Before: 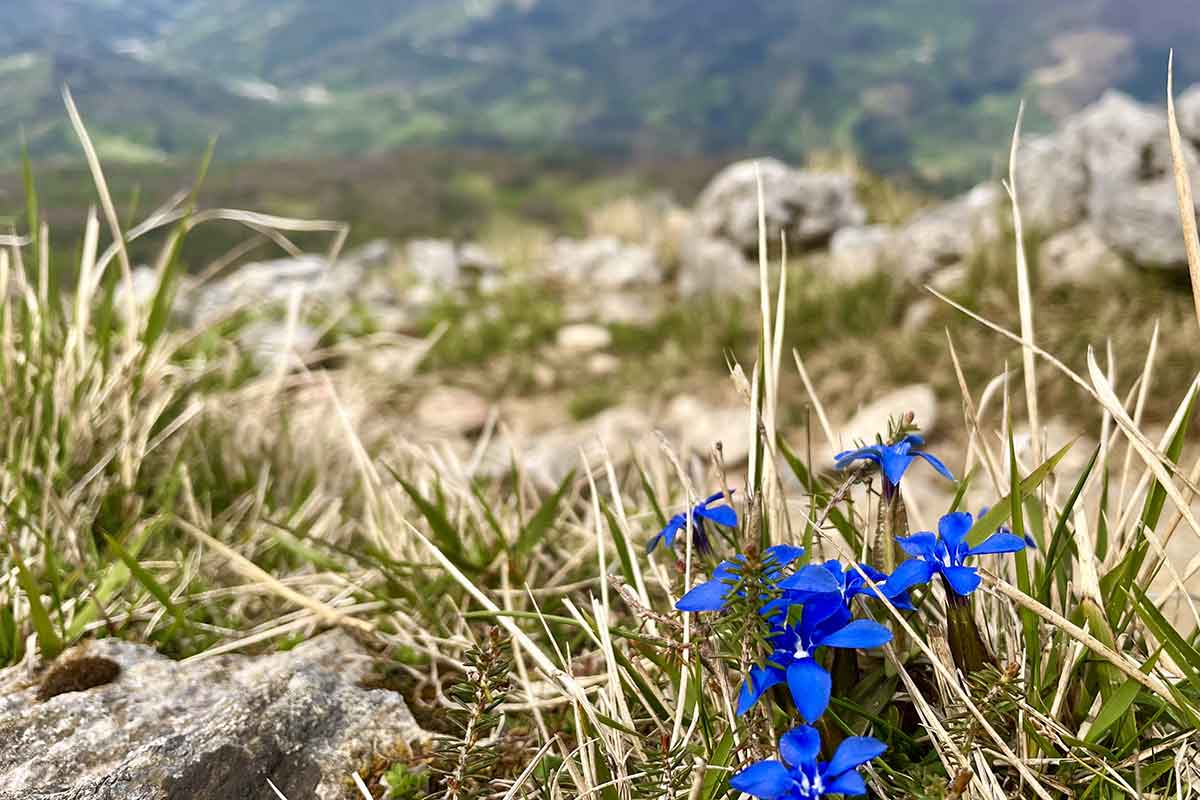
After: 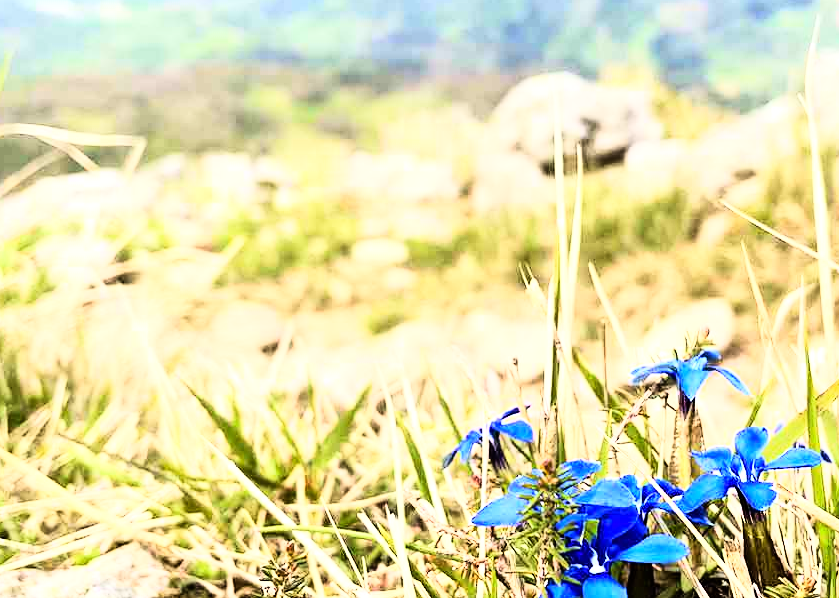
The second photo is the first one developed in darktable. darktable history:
exposure: exposure 0.722 EV, compensate highlight preservation false
rgb curve: curves: ch0 [(0, 0) (0.21, 0.15) (0.24, 0.21) (0.5, 0.75) (0.75, 0.96) (0.89, 0.99) (1, 1)]; ch1 [(0, 0.02) (0.21, 0.13) (0.25, 0.2) (0.5, 0.67) (0.75, 0.9) (0.89, 0.97) (1, 1)]; ch2 [(0, 0.02) (0.21, 0.13) (0.25, 0.2) (0.5, 0.67) (0.75, 0.9) (0.89, 0.97) (1, 1)], compensate middle gray true
crop and rotate: left 17.046%, top 10.659%, right 12.989%, bottom 14.553%
